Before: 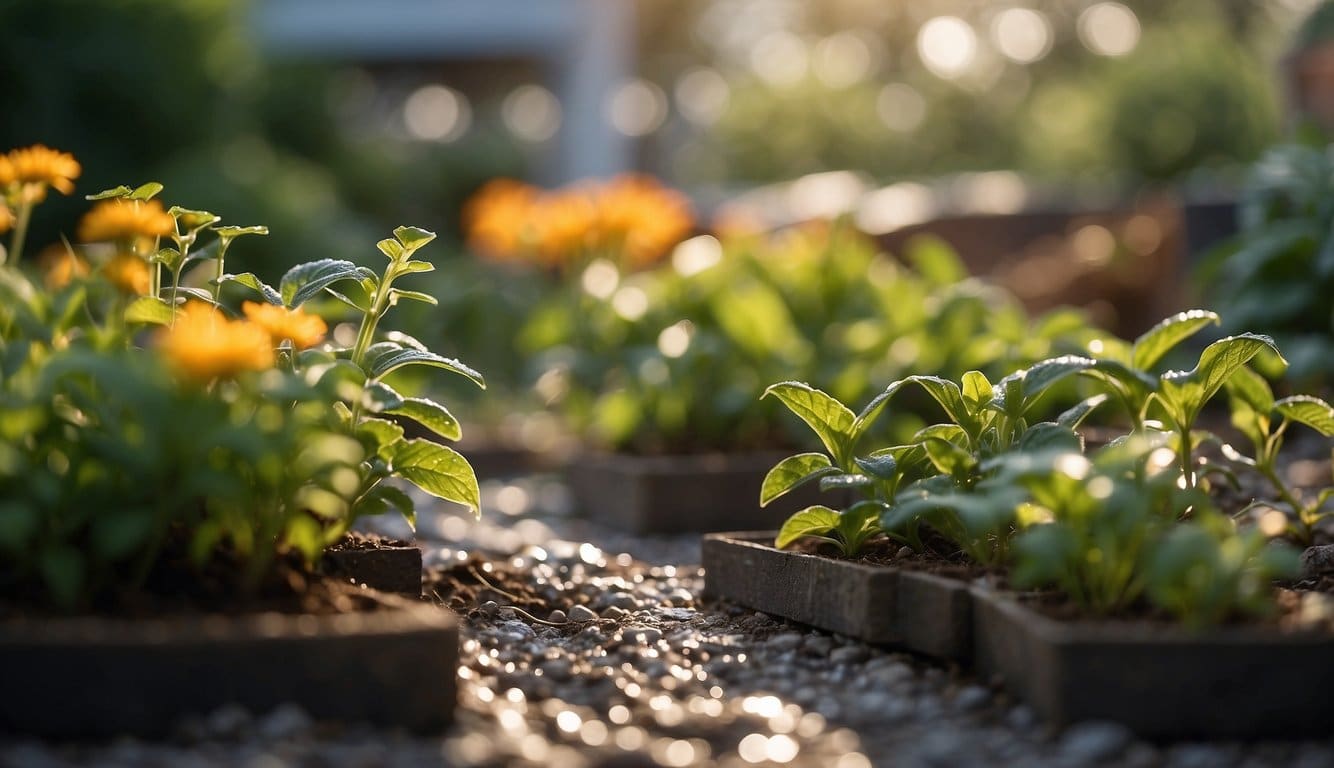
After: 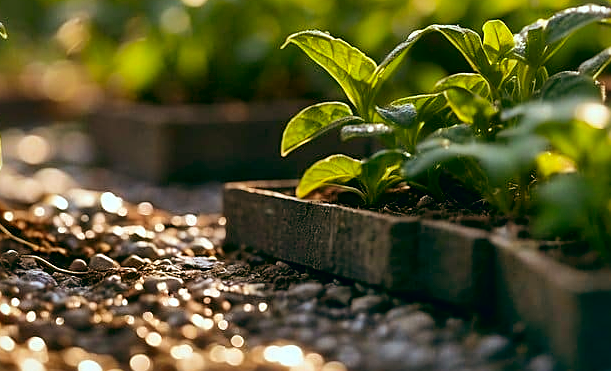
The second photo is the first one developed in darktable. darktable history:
crop: left 35.976%, top 45.819%, right 18.162%, bottom 5.807%
vibrance: on, module defaults
shadows and highlights: shadows 43.71, white point adjustment -1.46, soften with gaussian
local contrast: mode bilateral grid, contrast 50, coarseness 50, detail 150%, midtone range 0.2
sharpen: on, module defaults
color balance: lift [1, 0.994, 1.002, 1.006], gamma [0.957, 1.081, 1.016, 0.919], gain [0.97, 0.972, 1.01, 1.028], input saturation 91.06%, output saturation 79.8%
color correction: saturation 2.15
